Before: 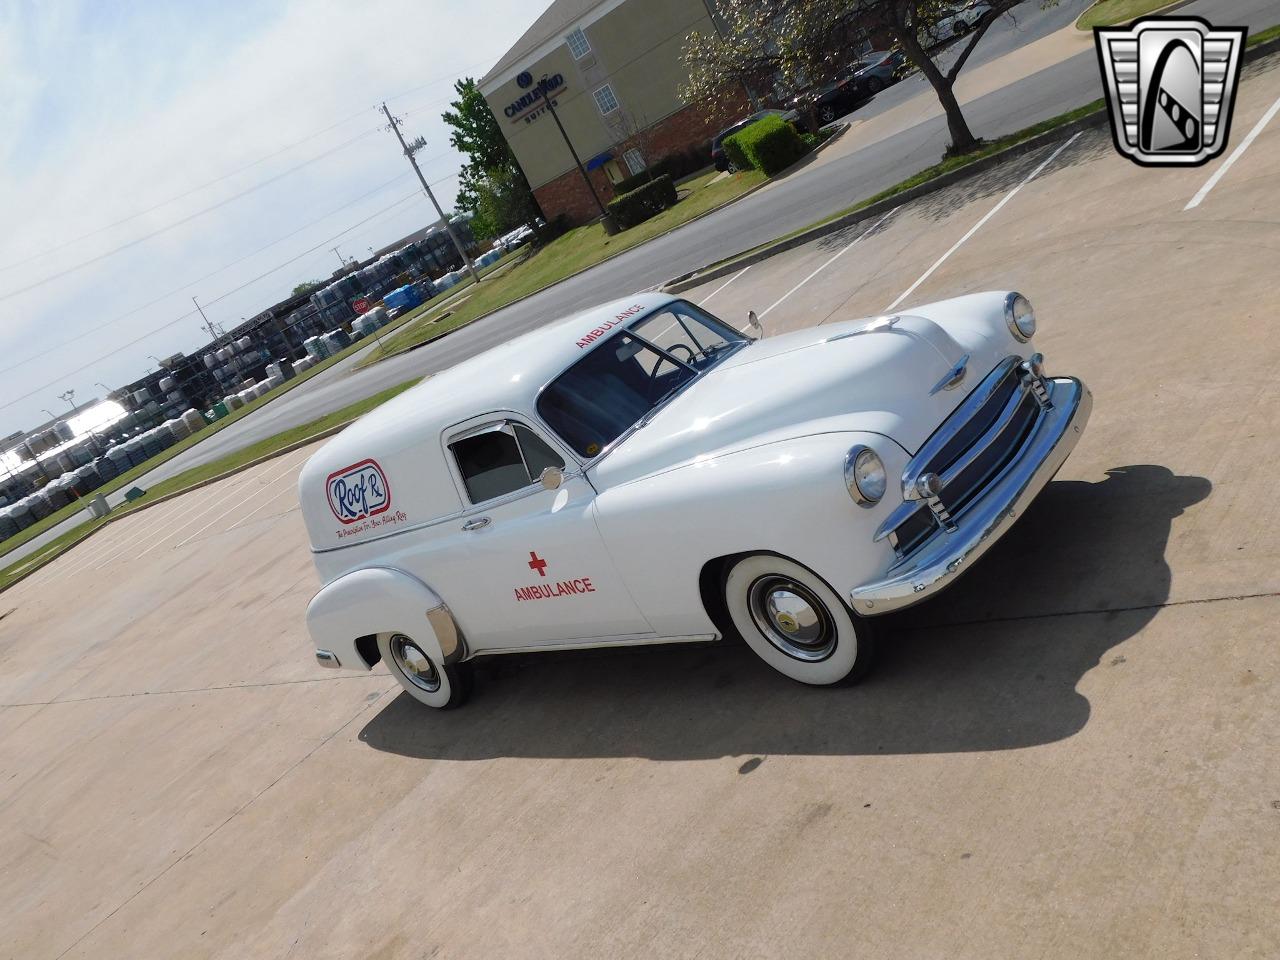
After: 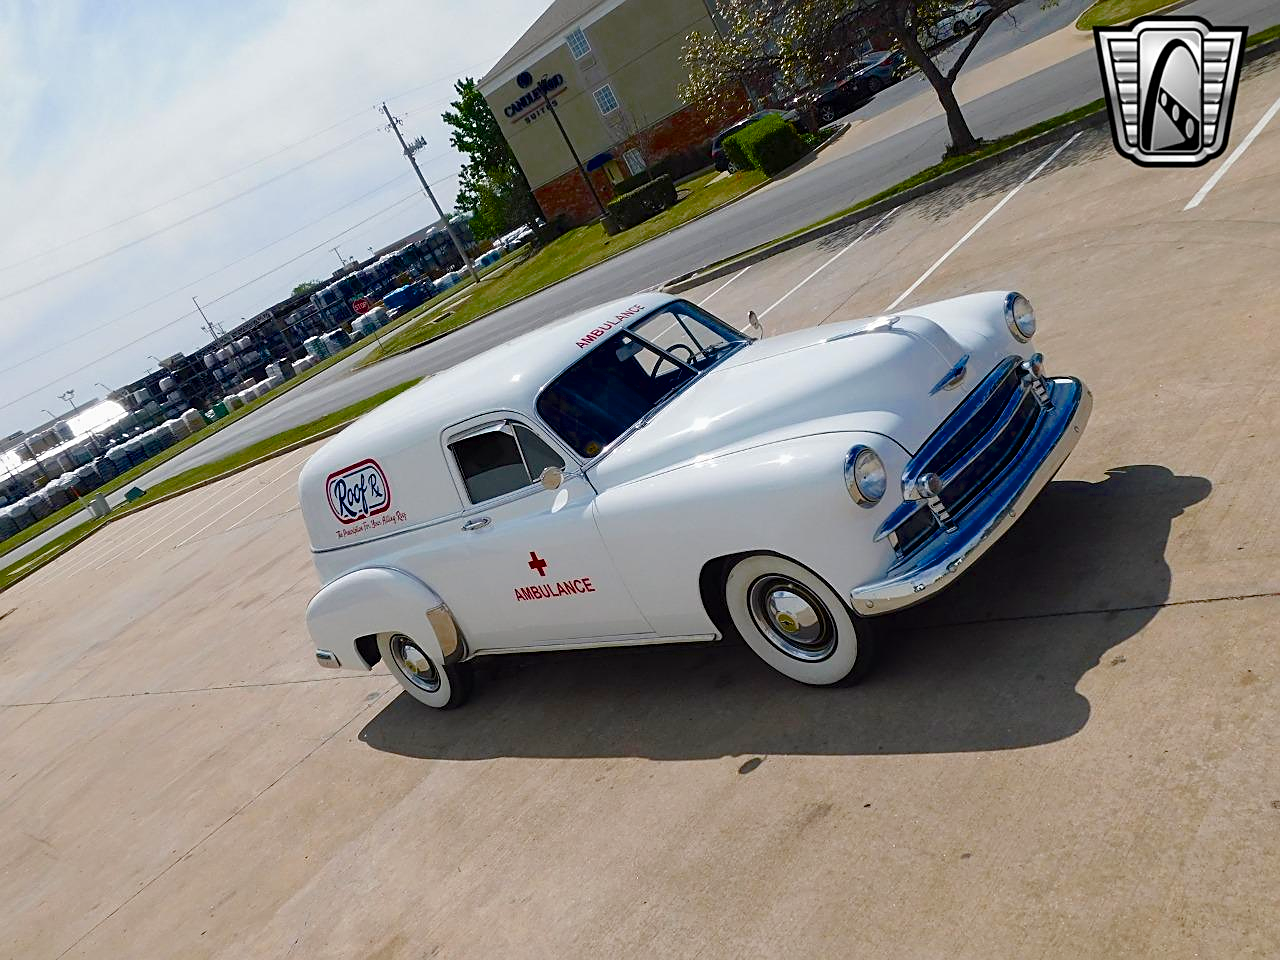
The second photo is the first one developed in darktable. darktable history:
shadows and highlights: radius 330.59, shadows 53.65, highlights -98.82, compress 94.22%, soften with gaussian
sharpen: on, module defaults
color balance rgb: perceptual saturation grading › global saturation 0.923%, perceptual saturation grading › mid-tones 6.231%, perceptual saturation grading › shadows 72.163%, perceptual brilliance grading › global brilliance -1.301%, perceptual brilliance grading › highlights -1.077%, perceptual brilliance grading › mid-tones -0.753%, perceptual brilliance grading › shadows -0.882%, saturation formula JzAzBz (2021)
